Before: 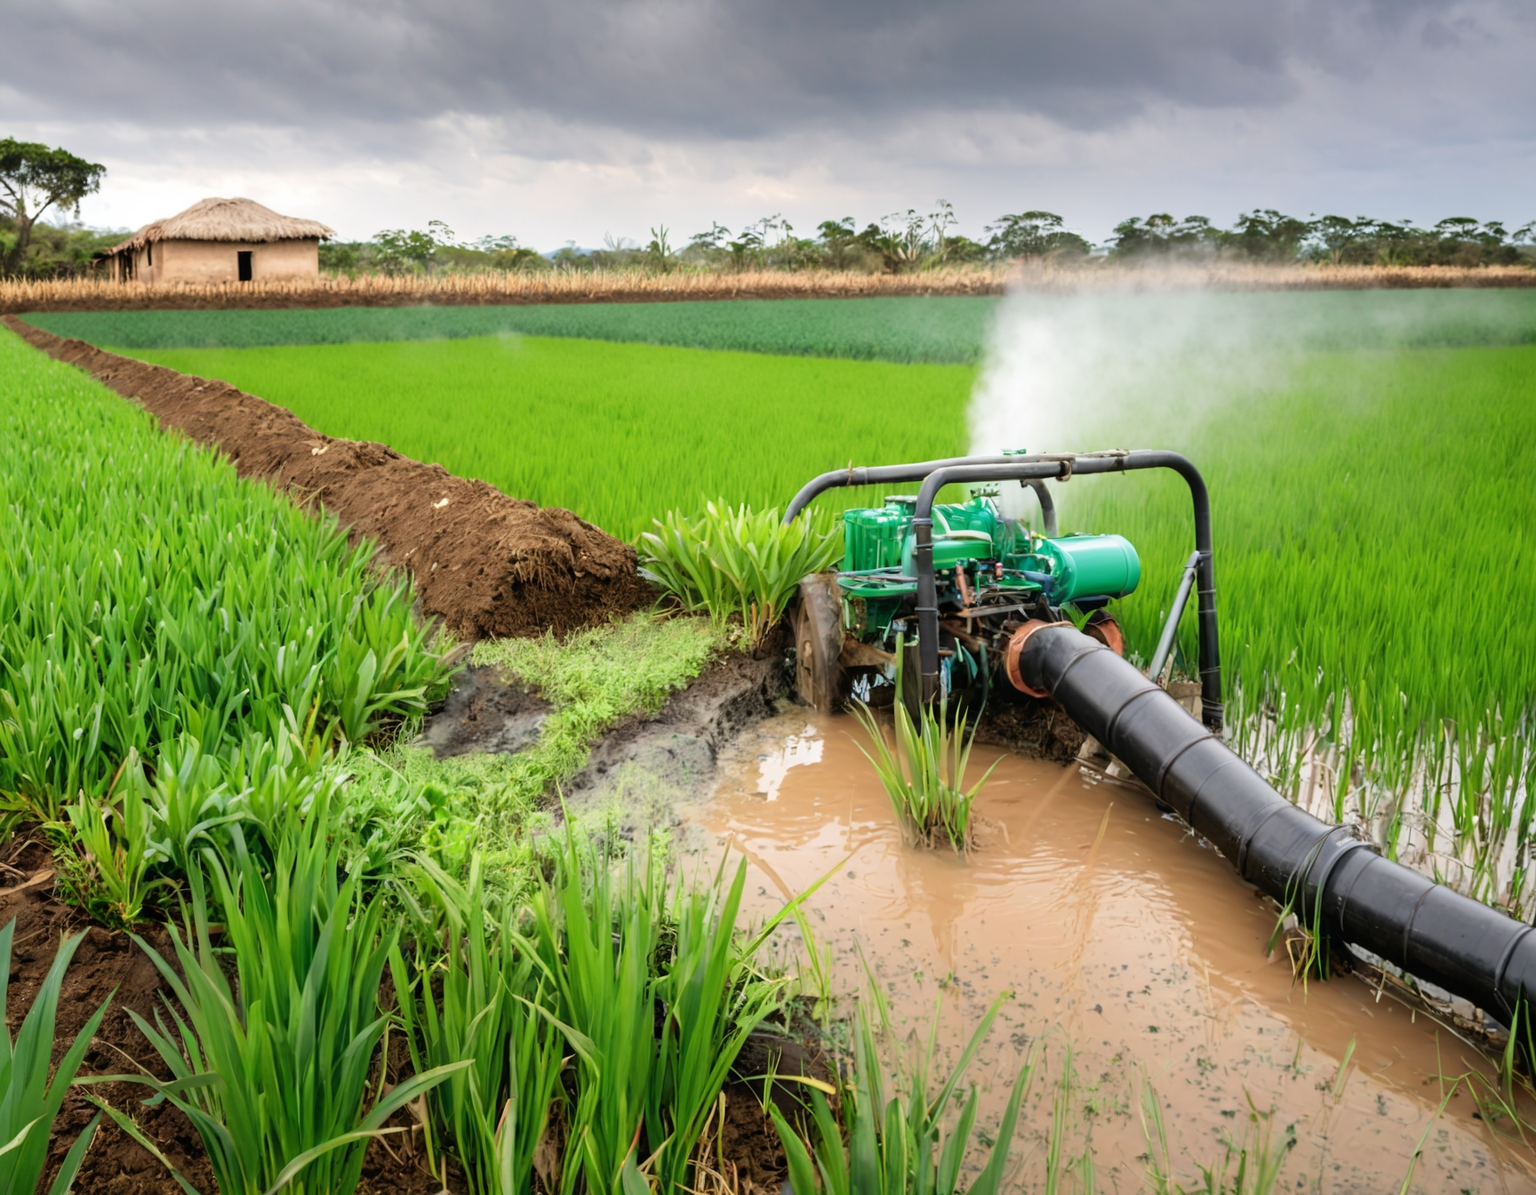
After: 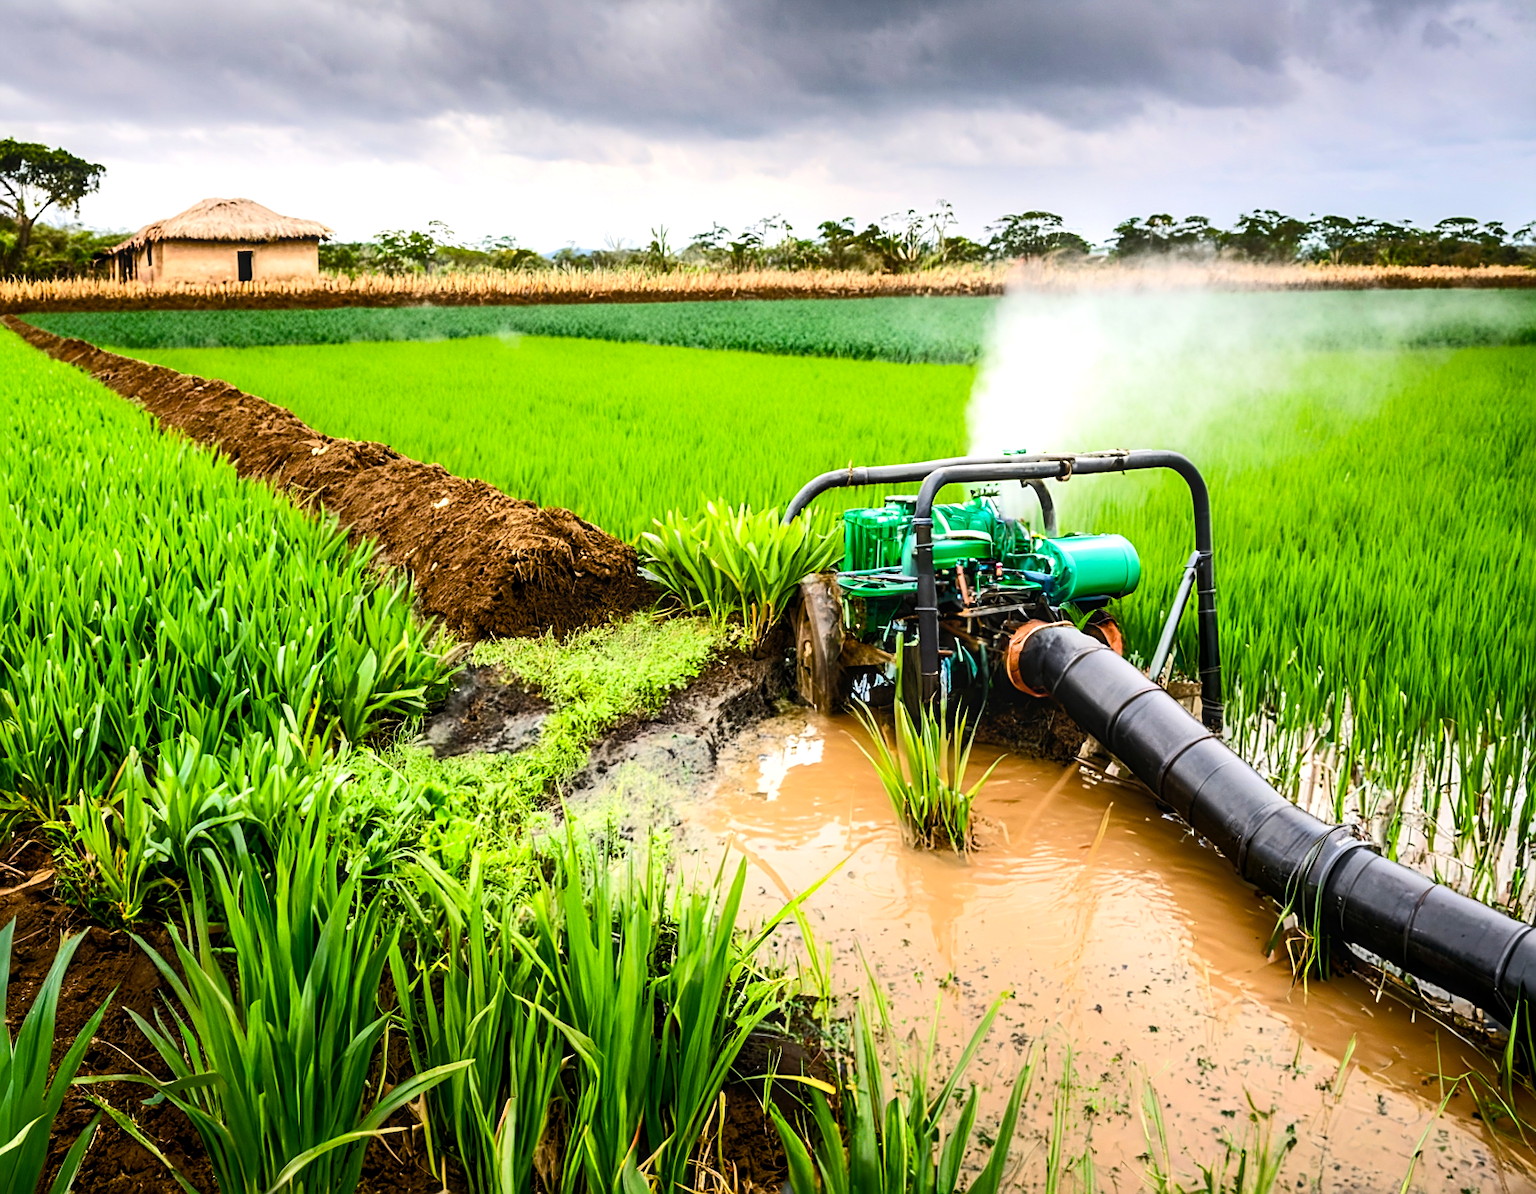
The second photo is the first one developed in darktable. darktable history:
local contrast: on, module defaults
tone equalizer: -8 EV 0.016 EV, -7 EV -0.025 EV, -6 EV 0.031 EV, -5 EV 0.042 EV, -4 EV 0.315 EV, -3 EV 0.629 EV, -2 EV 0.582 EV, -1 EV 0.19 EV, +0 EV 0.027 EV, edges refinement/feathering 500, mask exposure compensation -1.57 EV, preserve details no
color balance rgb: highlights gain › chroma 0.242%, highlights gain › hue 331.87°, perceptual saturation grading › global saturation 39.388%, perceptual saturation grading › highlights -25.33%, perceptual saturation grading › mid-tones 35.394%, perceptual saturation grading › shadows 36.065%, perceptual brilliance grading › highlights 3.377%, perceptual brilliance grading › mid-tones -17.863%, perceptual brilliance grading › shadows -41.033%, global vibrance 20%
sharpen: on, module defaults
